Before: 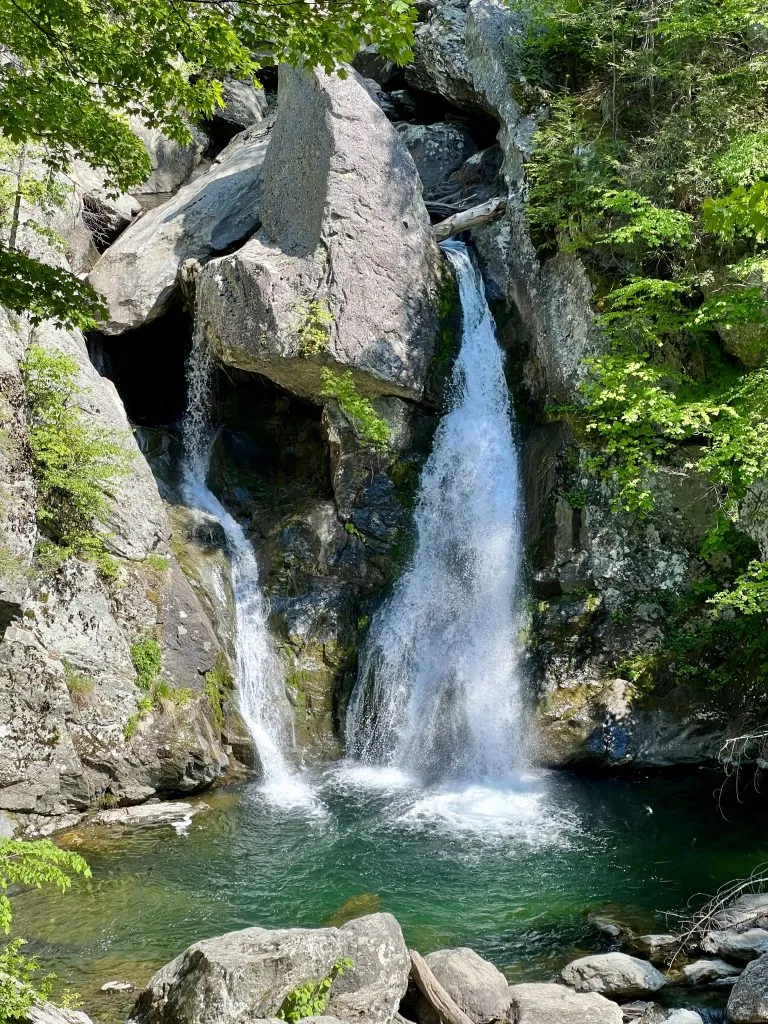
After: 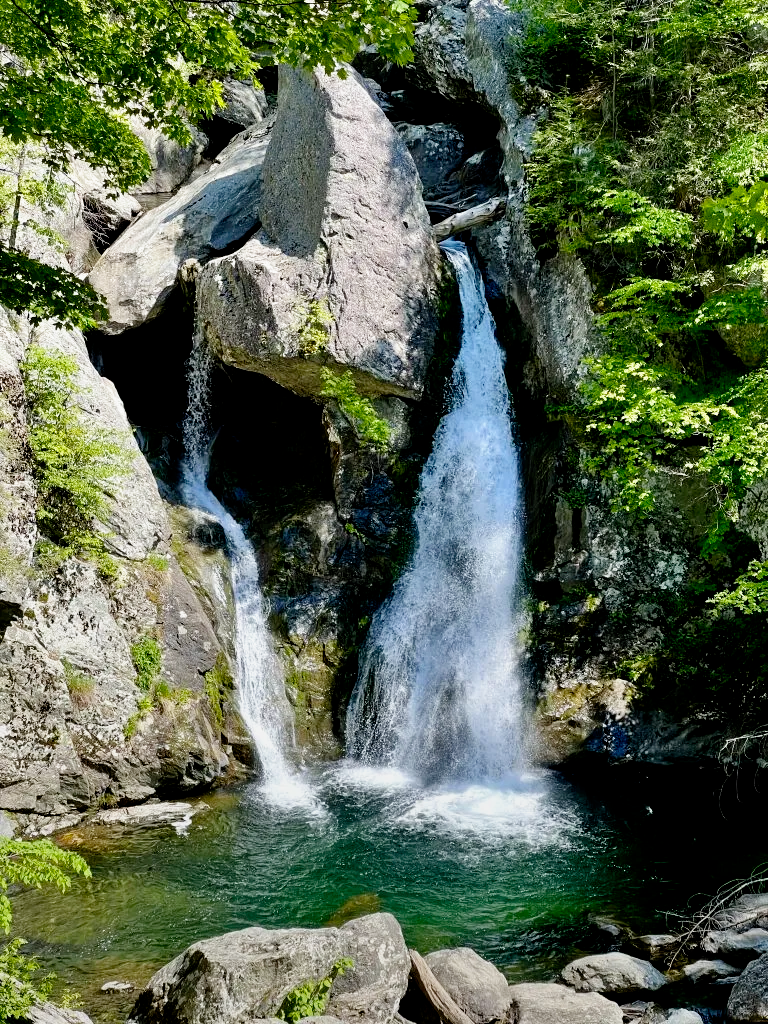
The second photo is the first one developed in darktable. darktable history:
filmic rgb: black relative exposure -6.3 EV, white relative exposure 2.8 EV, threshold 3 EV, target black luminance 0%, hardness 4.6, latitude 67.35%, contrast 1.292, shadows ↔ highlights balance -3.5%, preserve chrominance no, color science v4 (2020), contrast in shadows soft, enable highlight reconstruction true
graduated density: rotation -180°, offset 24.95
